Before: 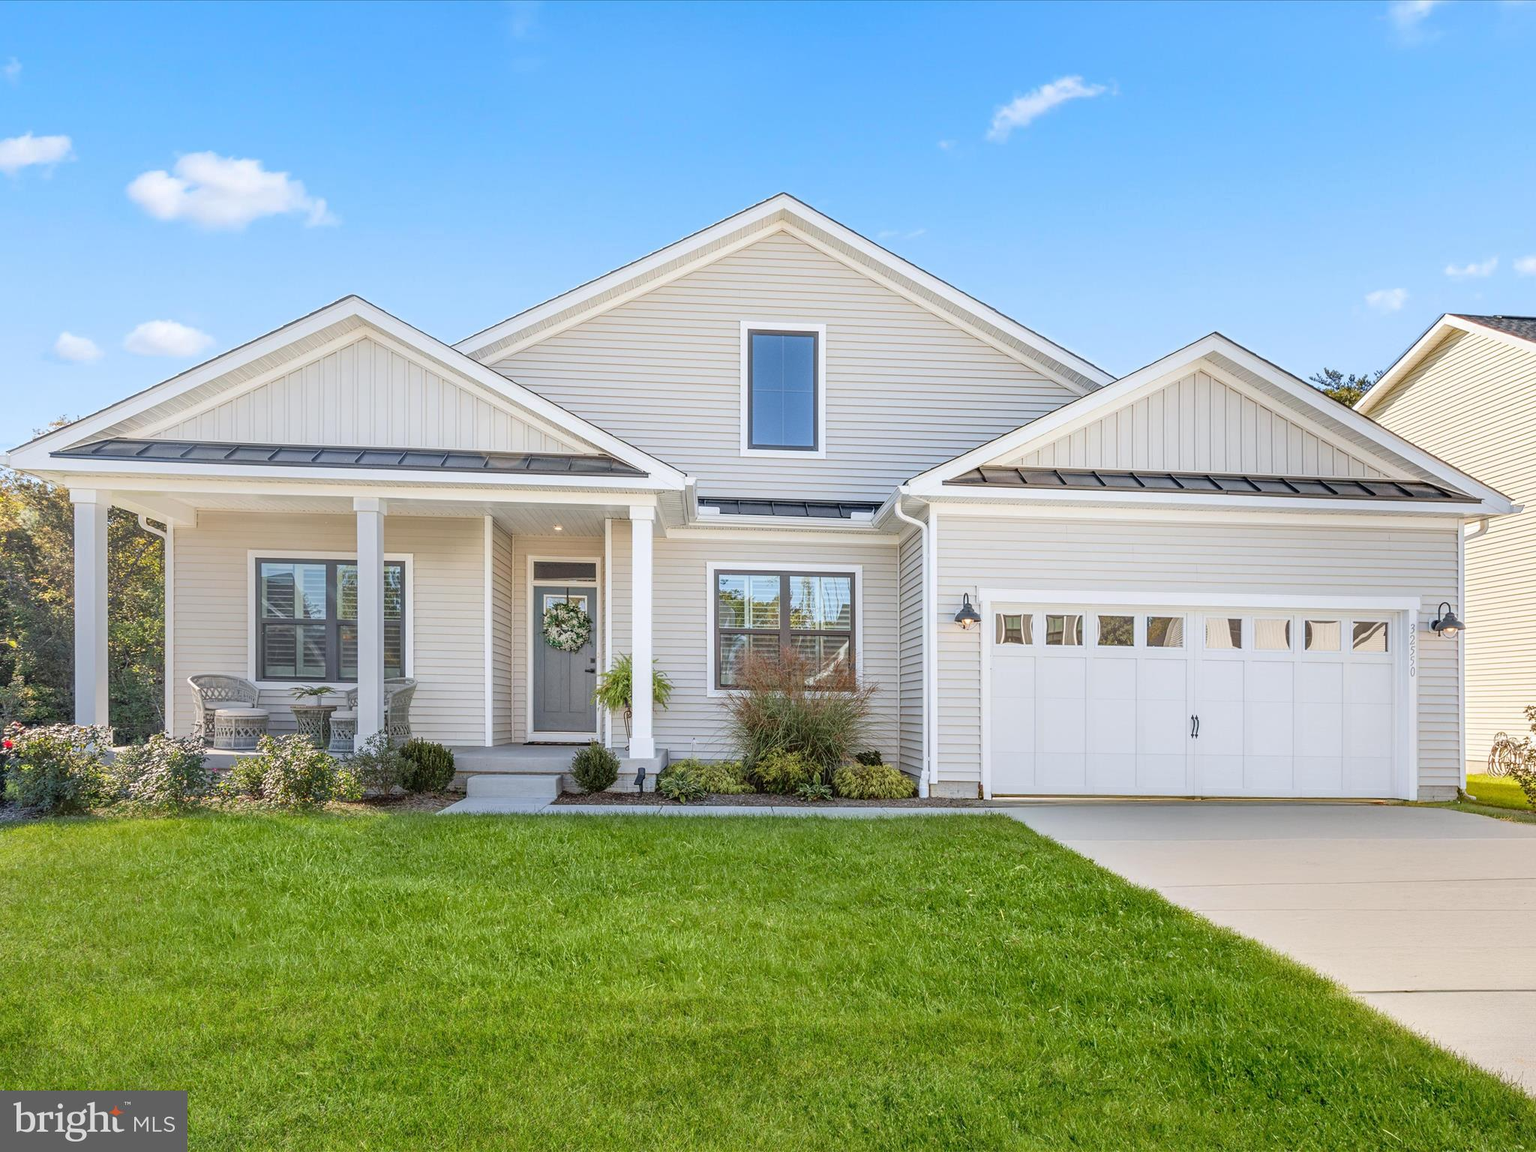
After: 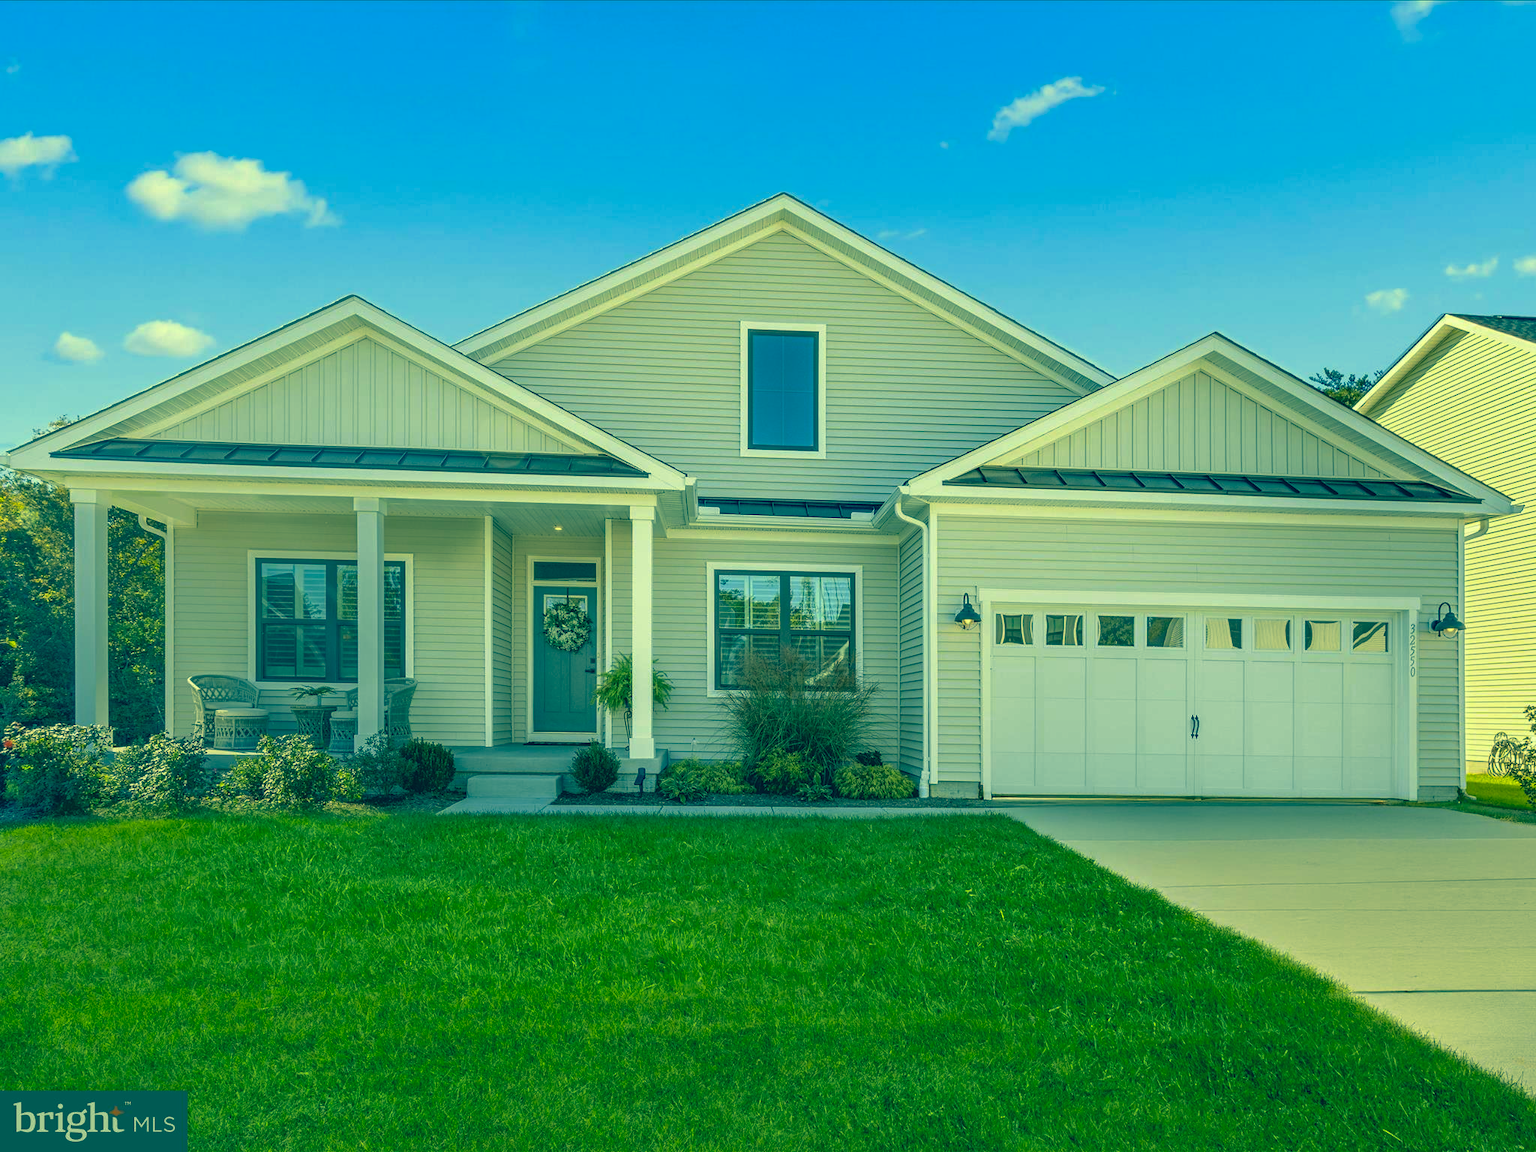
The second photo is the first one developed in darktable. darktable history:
color correction: highlights a* -15.58, highlights b* 40, shadows a* -40, shadows b* -26.18
base curve: curves: ch0 [(0, 0) (0.595, 0.418) (1, 1)], preserve colors none
